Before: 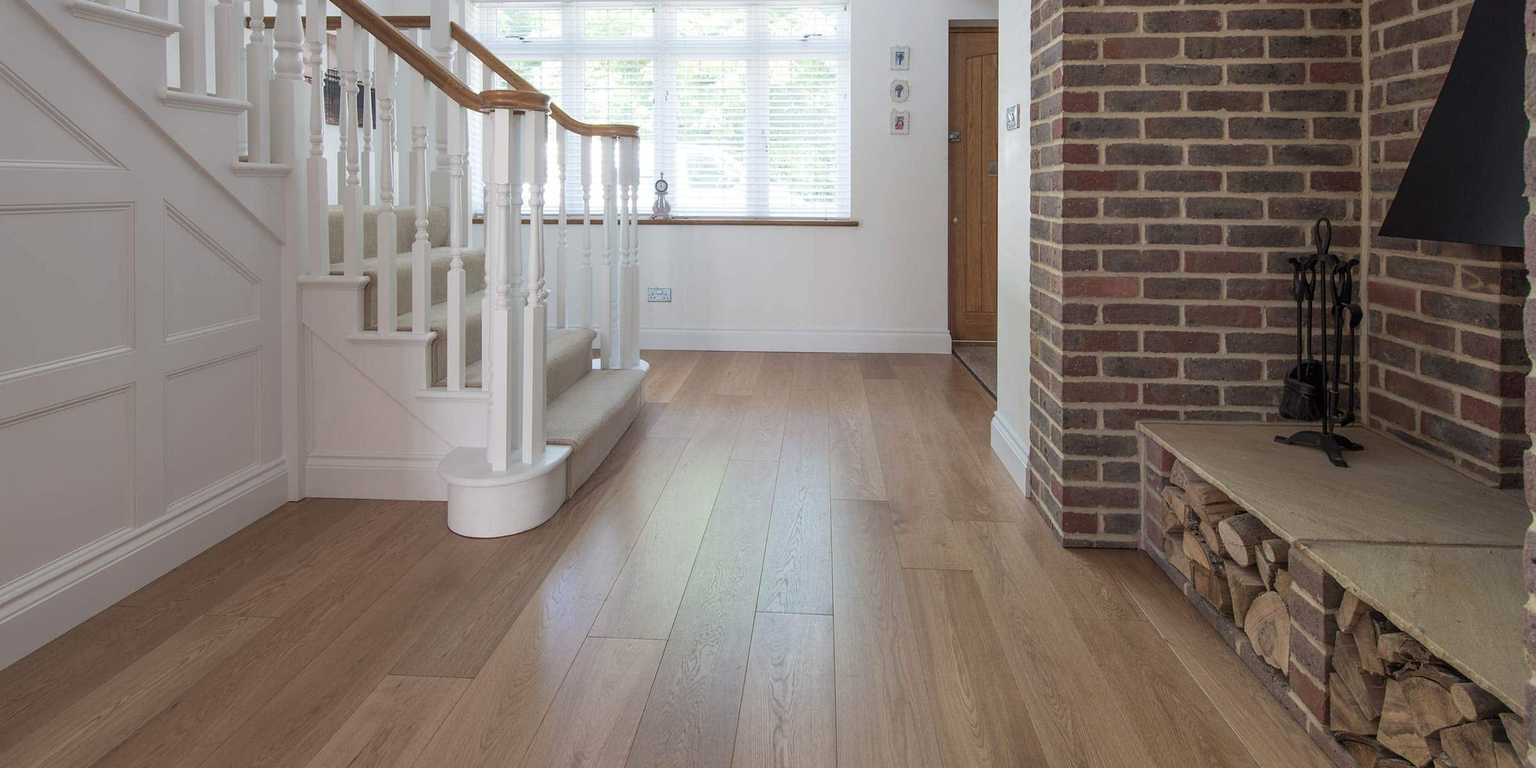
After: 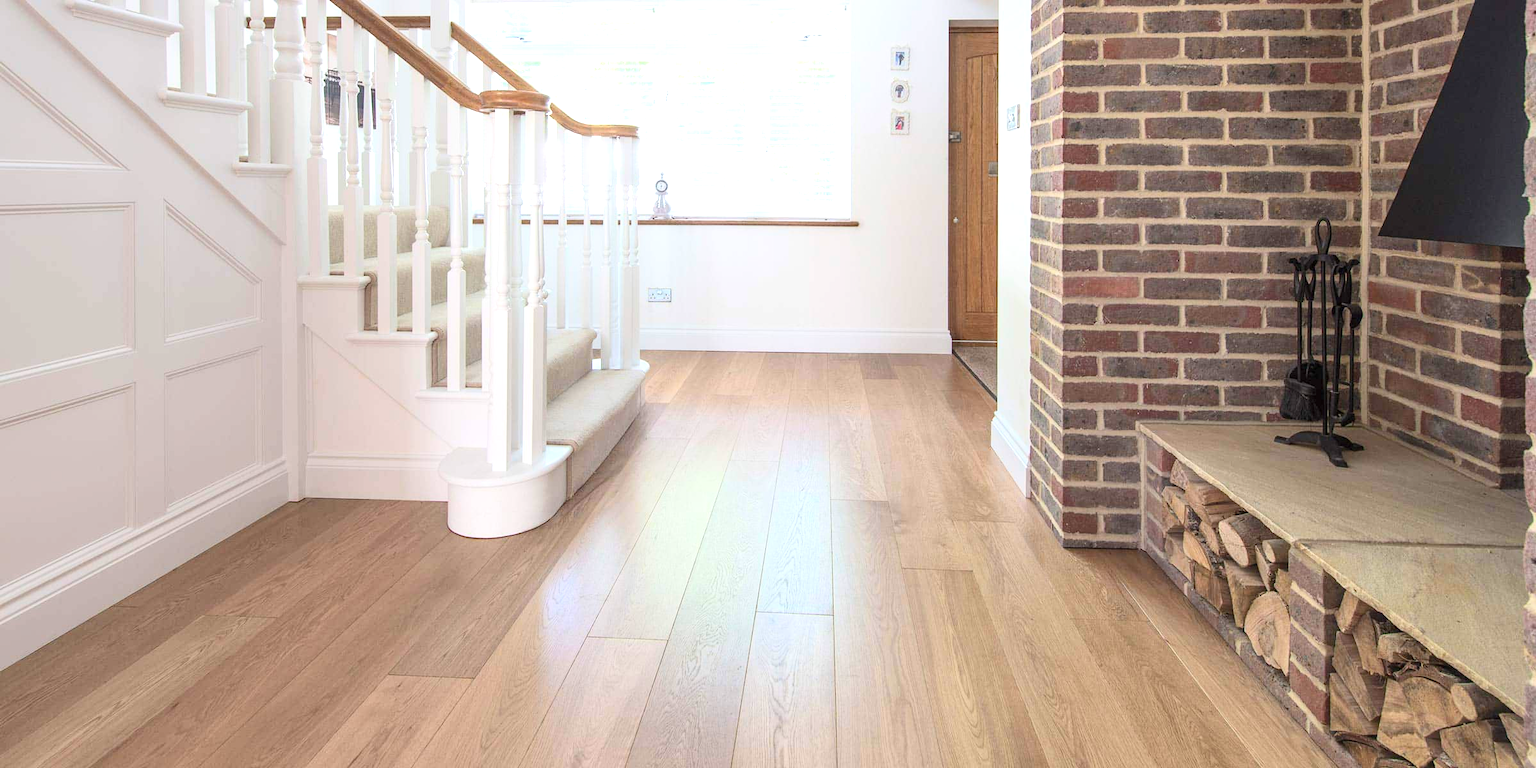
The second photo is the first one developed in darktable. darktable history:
contrast brightness saturation: contrast 0.2, brightness 0.16, saturation 0.22
exposure: exposure 0.781 EV, compensate highlight preservation false
